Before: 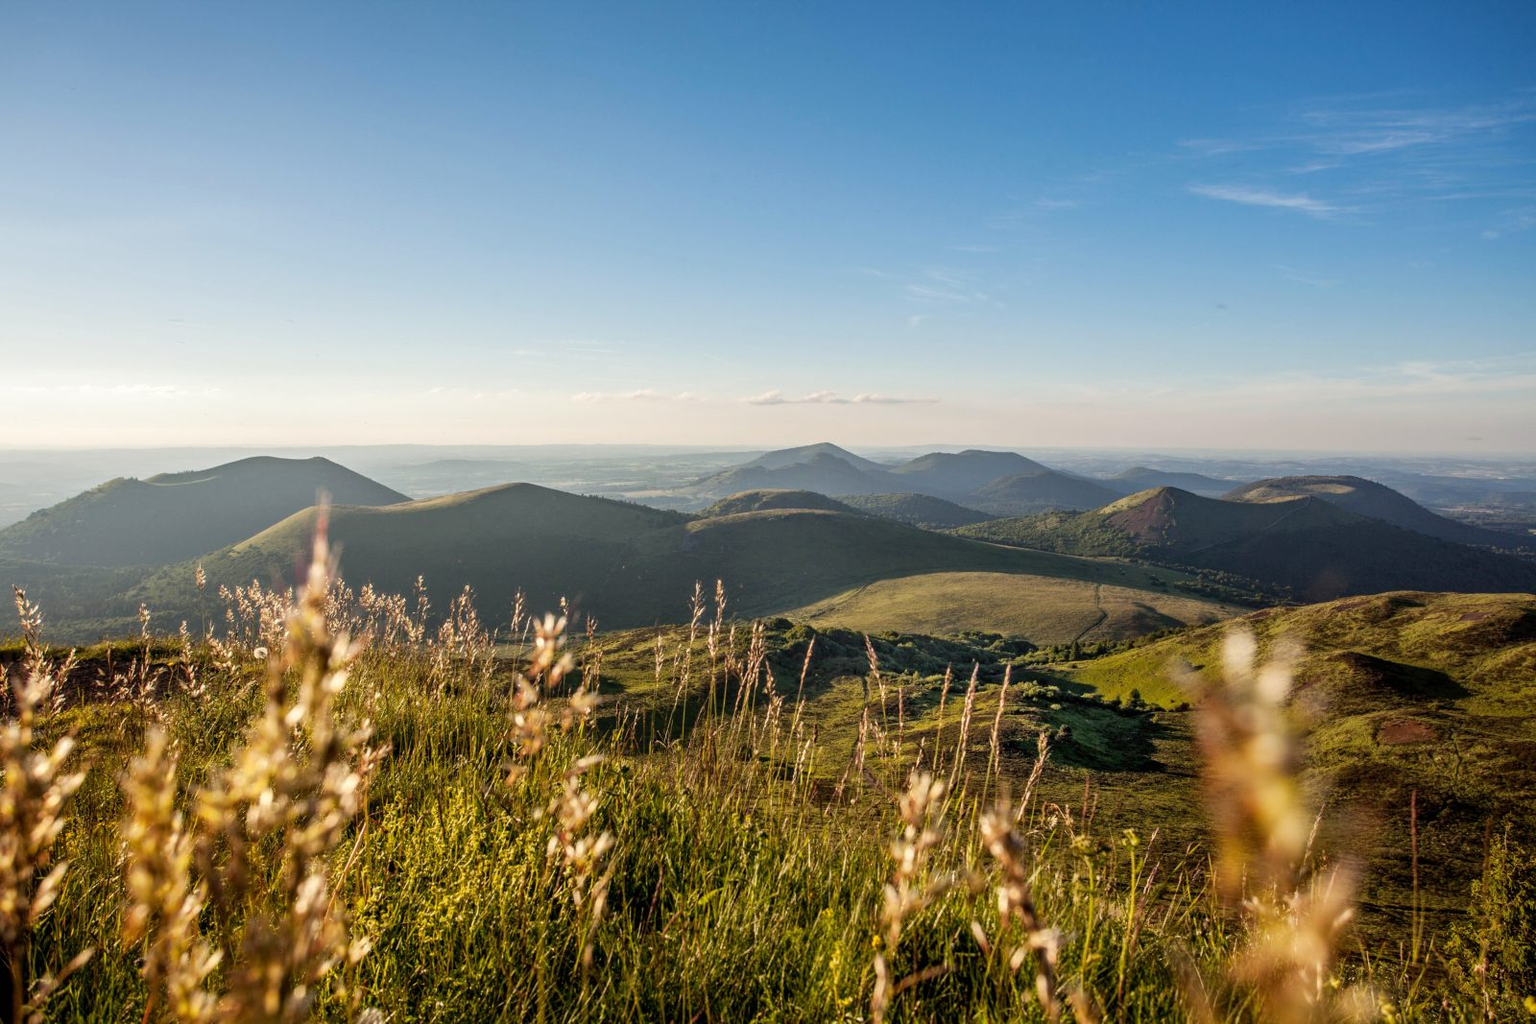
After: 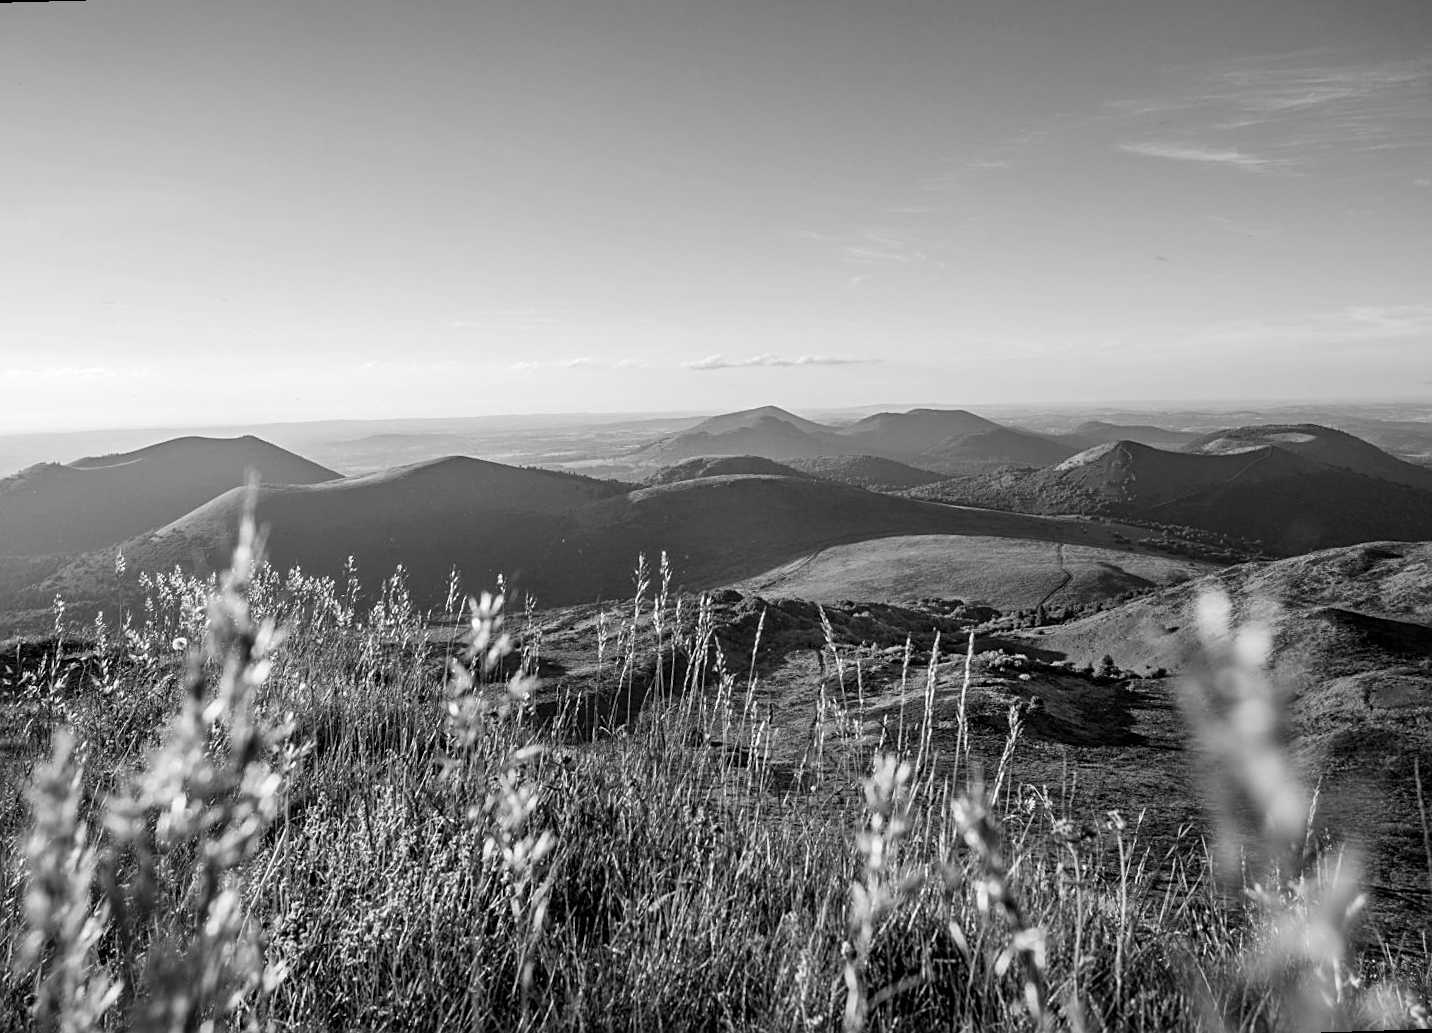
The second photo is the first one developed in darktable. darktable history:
contrast brightness saturation: contrast 0.1, brightness 0.03, saturation 0.09
monochrome: on, module defaults
sharpen: on, module defaults
crop and rotate: left 3.238%
rotate and perspective: rotation -1.68°, lens shift (vertical) -0.146, crop left 0.049, crop right 0.912, crop top 0.032, crop bottom 0.96
